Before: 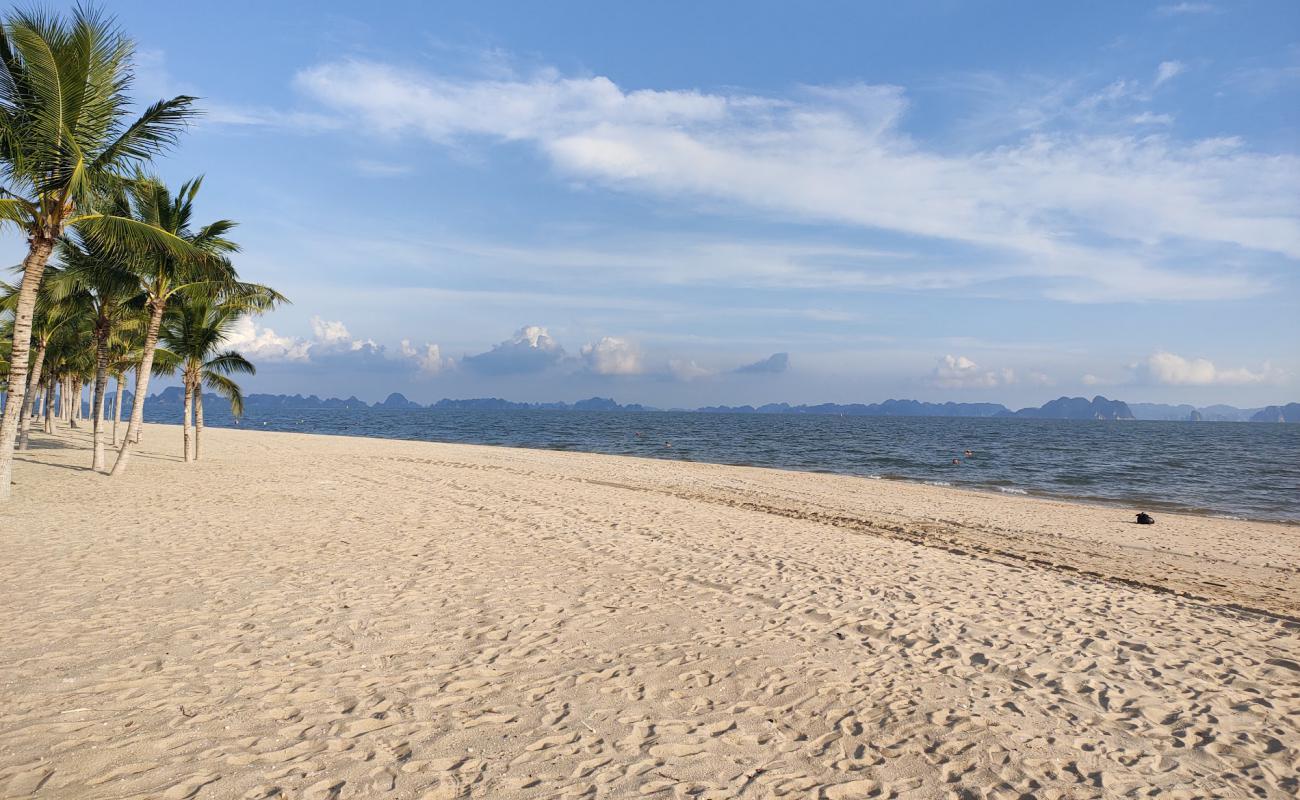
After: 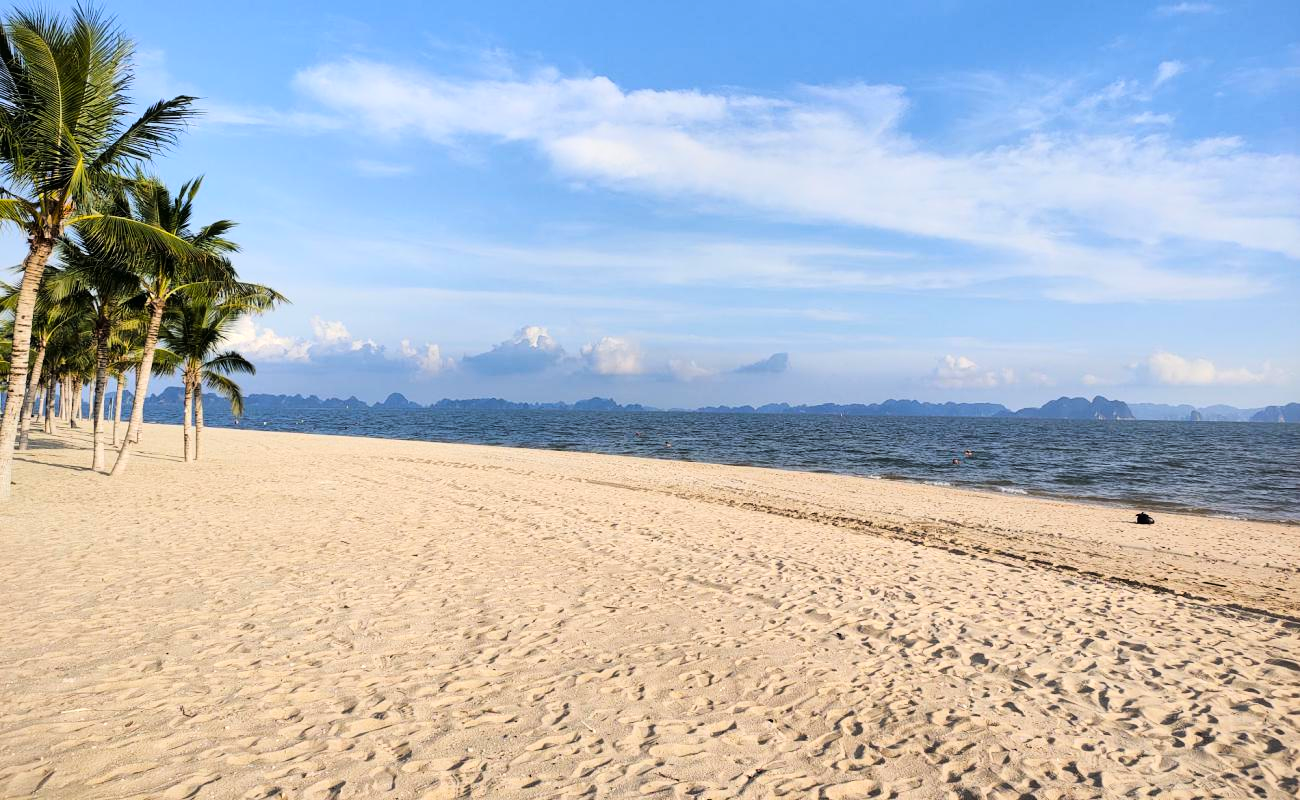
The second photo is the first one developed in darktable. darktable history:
tone curve: curves: ch0 [(0, 0.01) (0.133, 0.057) (0.338, 0.327) (0.494, 0.55) (0.726, 0.807) (1, 1)]; ch1 [(0, 0) (0.346, 0.324) (0.45, 0.431) (0.5, 0.5) (0.522, 0.517) (0.543, 0.578) (1, 1)]; ch2 [(0, 0) (0.44, 0.424) (0.501, 0.499) (0.564, 0.611) (0.622, 0.667) (0.707, 0.746) (1, 1)], color space Lab, linked channels, preserve colors none
color balance rgb: linear chroma grading › global chroma 14.475%, perceptual saturation grading › global saturation -0.099%
local contrast: mode bilateral grid, contrast 20, coarseness 49, detail 120%, midtone range 0.2
